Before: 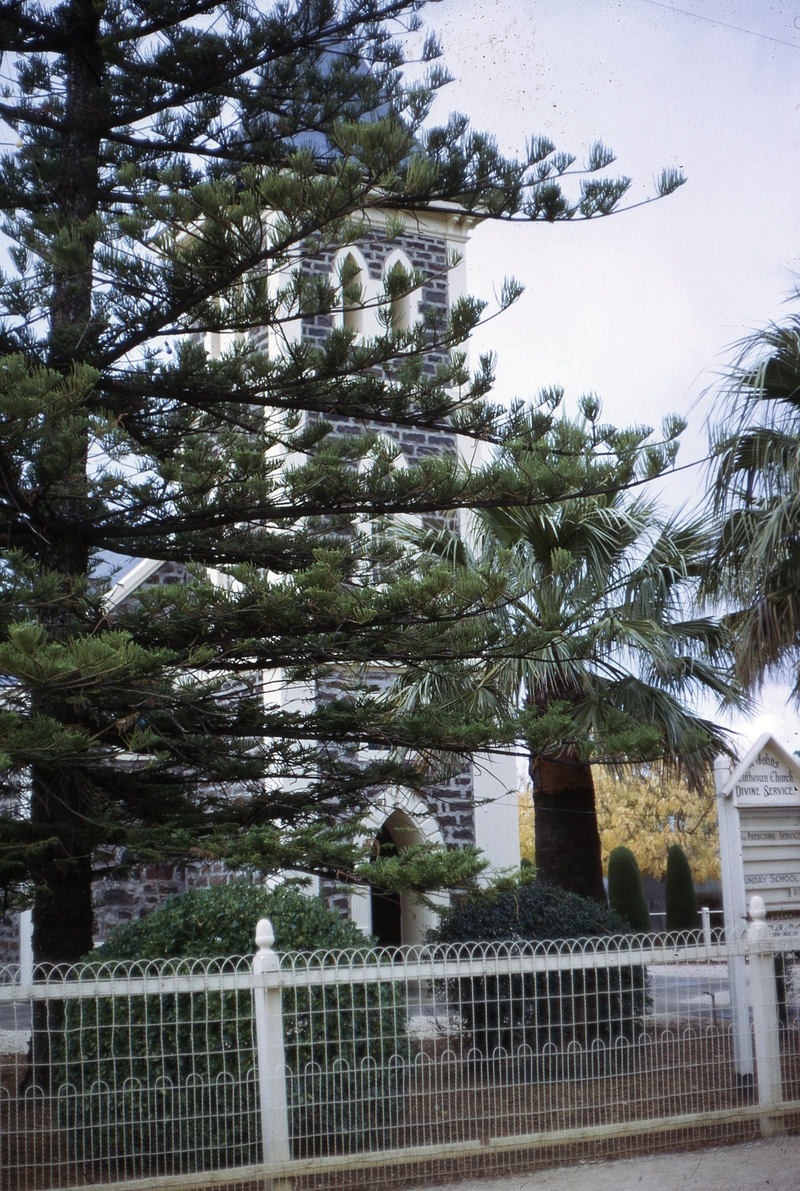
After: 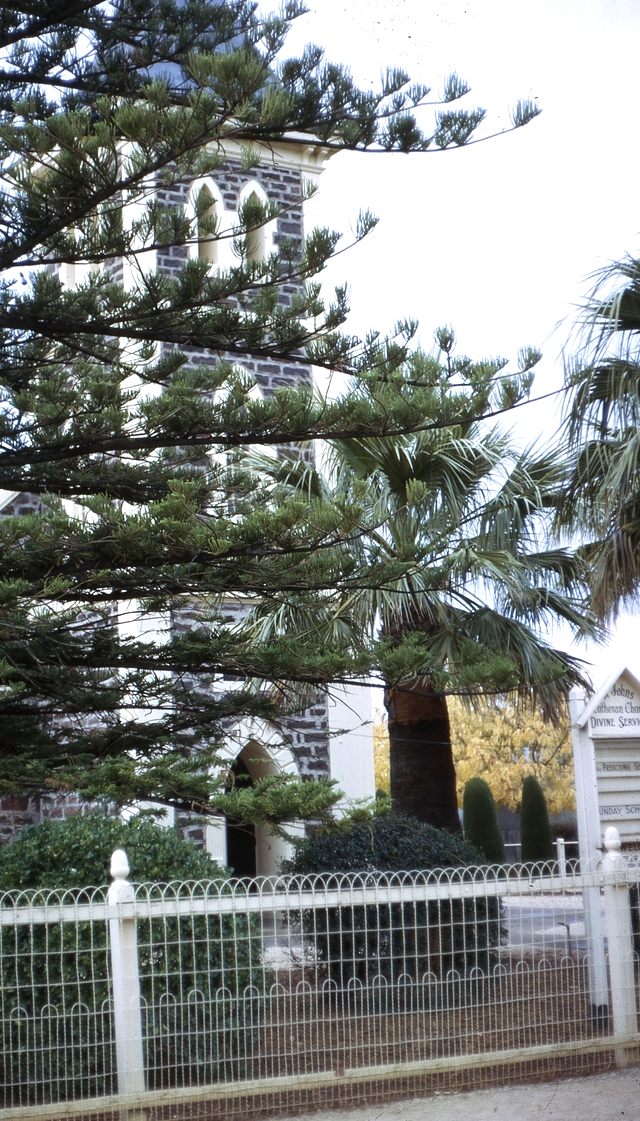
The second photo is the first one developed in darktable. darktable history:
exposure: black level correction 0.001, exposure 0.499 EV, compensate exposure bias true, compensate highlight preservation false
crop and rotate: left 18.151%, top 5.862%, right 1.732%
